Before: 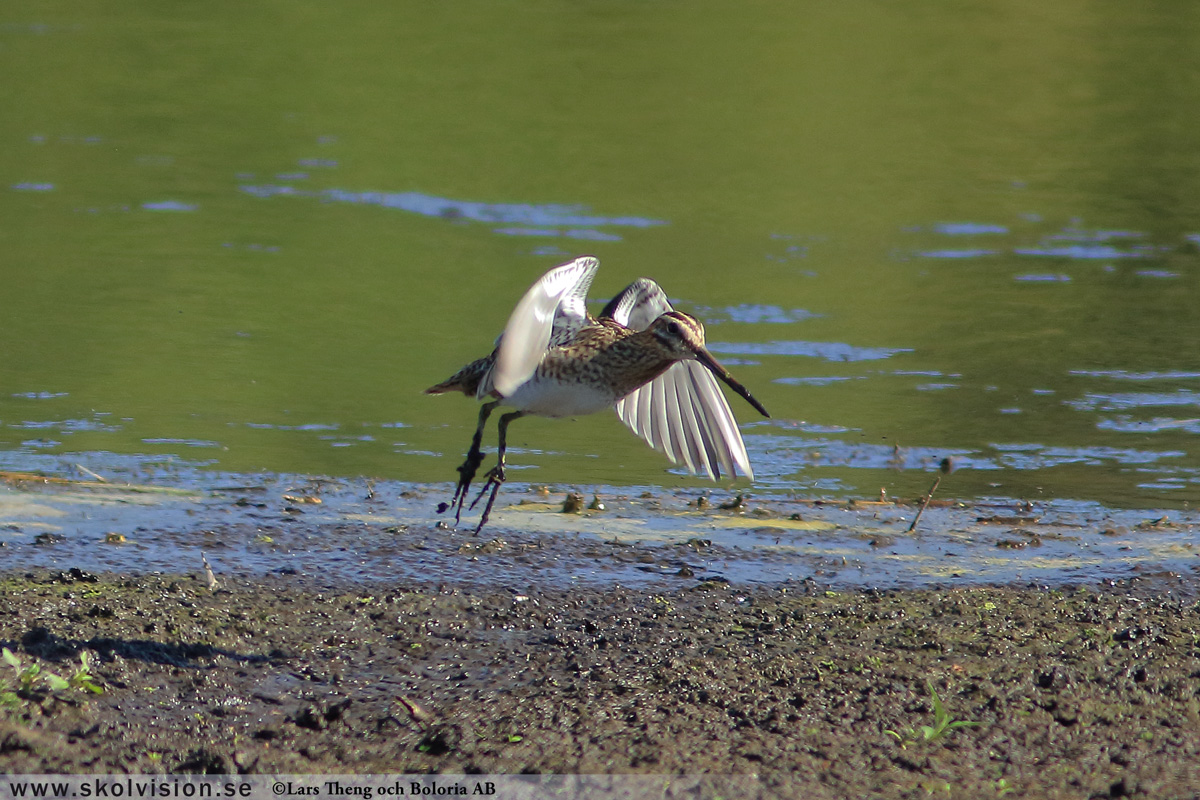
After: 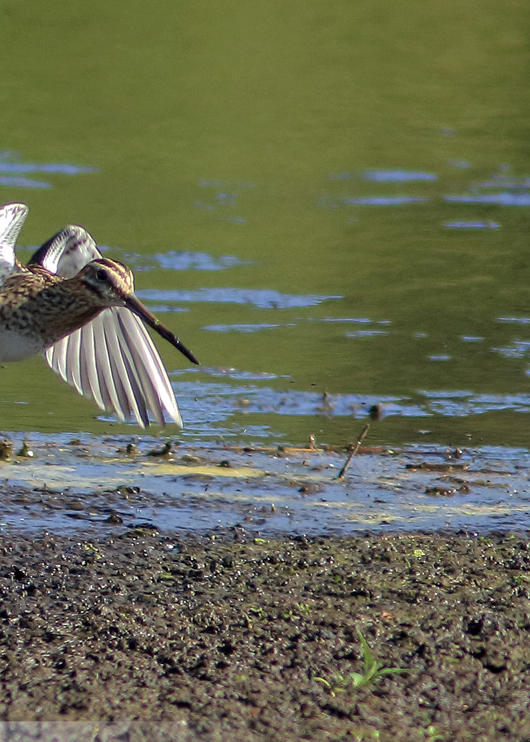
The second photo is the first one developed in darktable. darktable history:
crop: left 47.628%, top 6.643%, right 7.874%
local contrast: detail 130%
